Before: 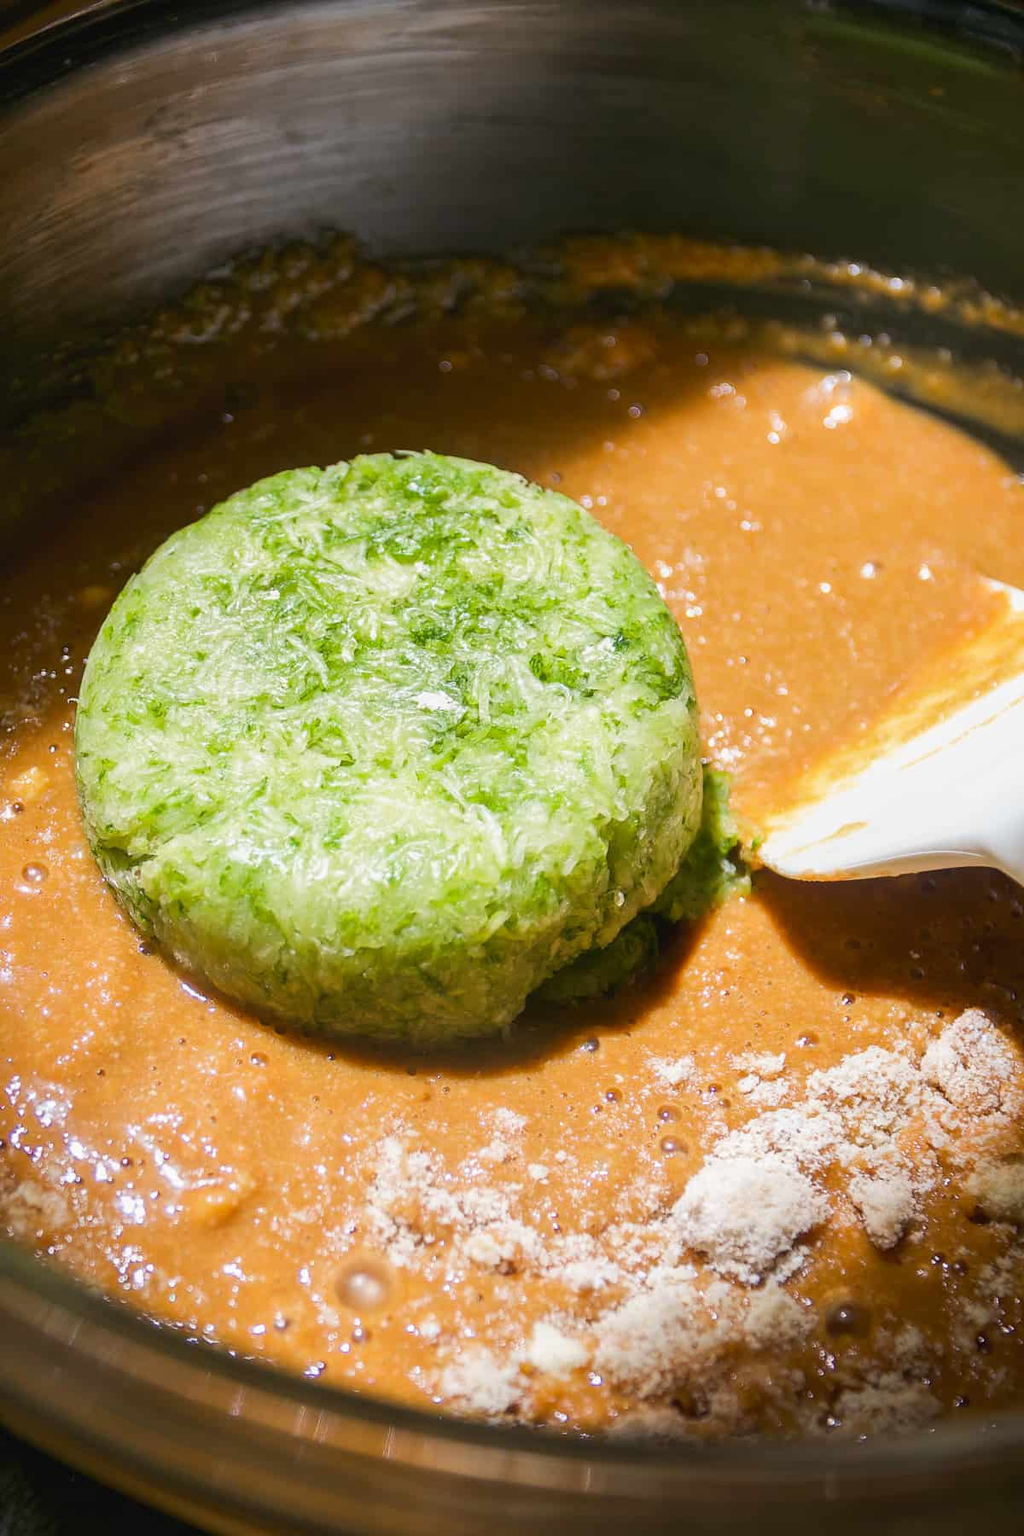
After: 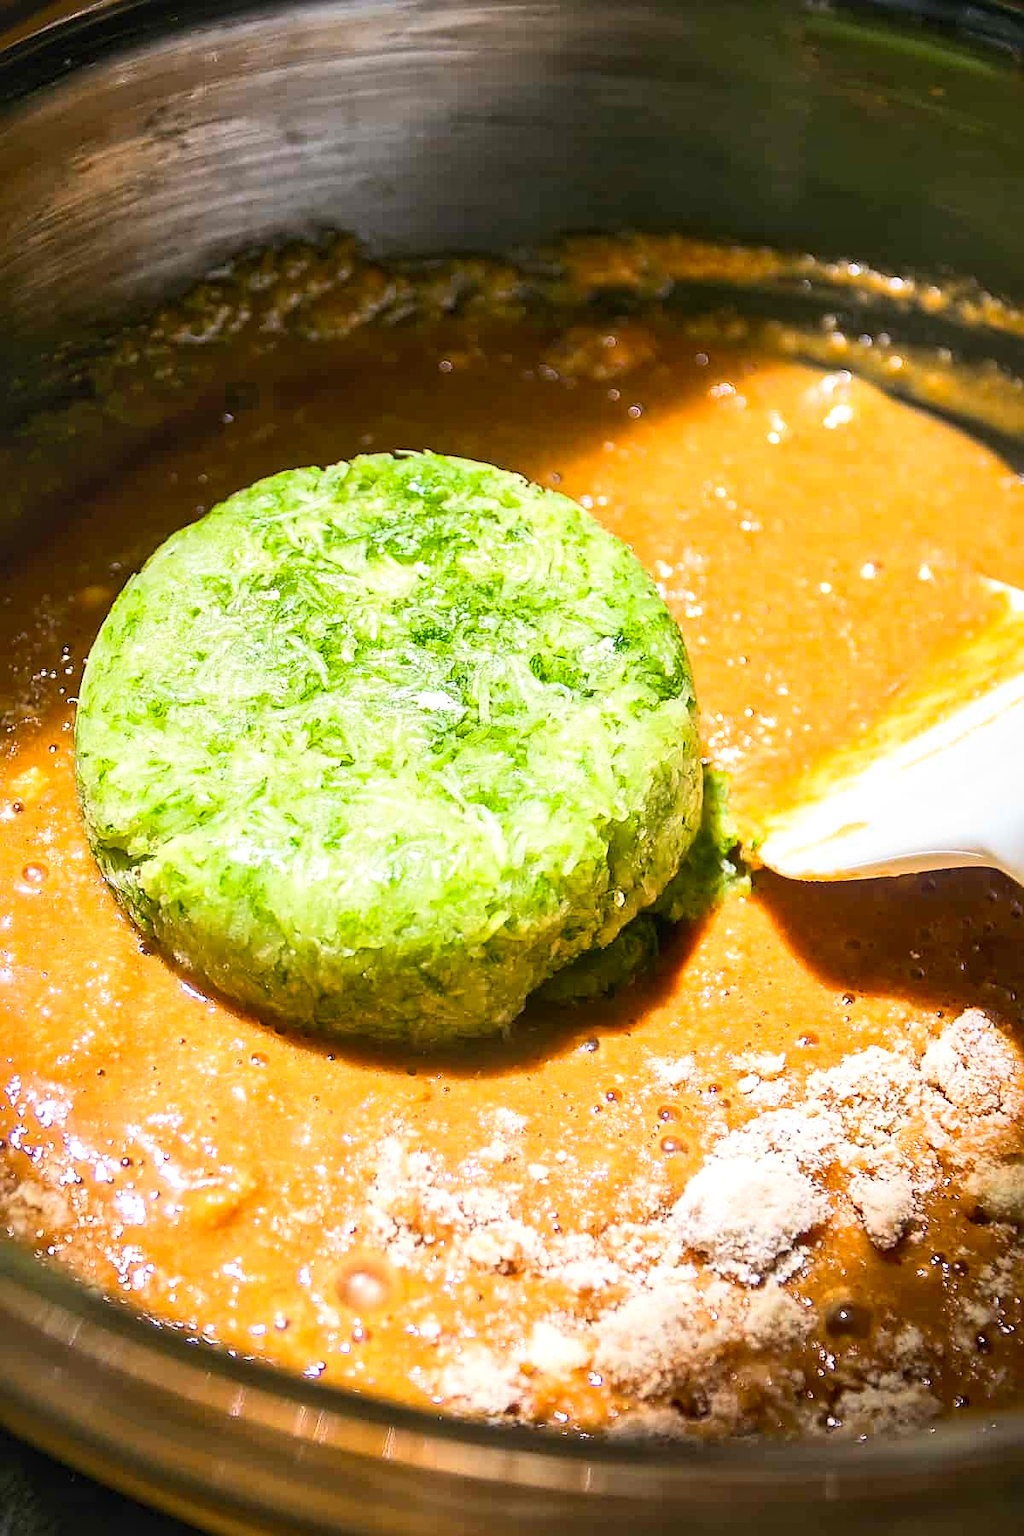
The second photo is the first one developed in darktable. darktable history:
contrast brightness saturation: contrast 0.244, brightness 0.255, saturation 0.383
sharpen: on, module defaults
local contrast: mode bilateral grid, contrast 50, coarseness 51, detail 150%, midtone range 0.2
